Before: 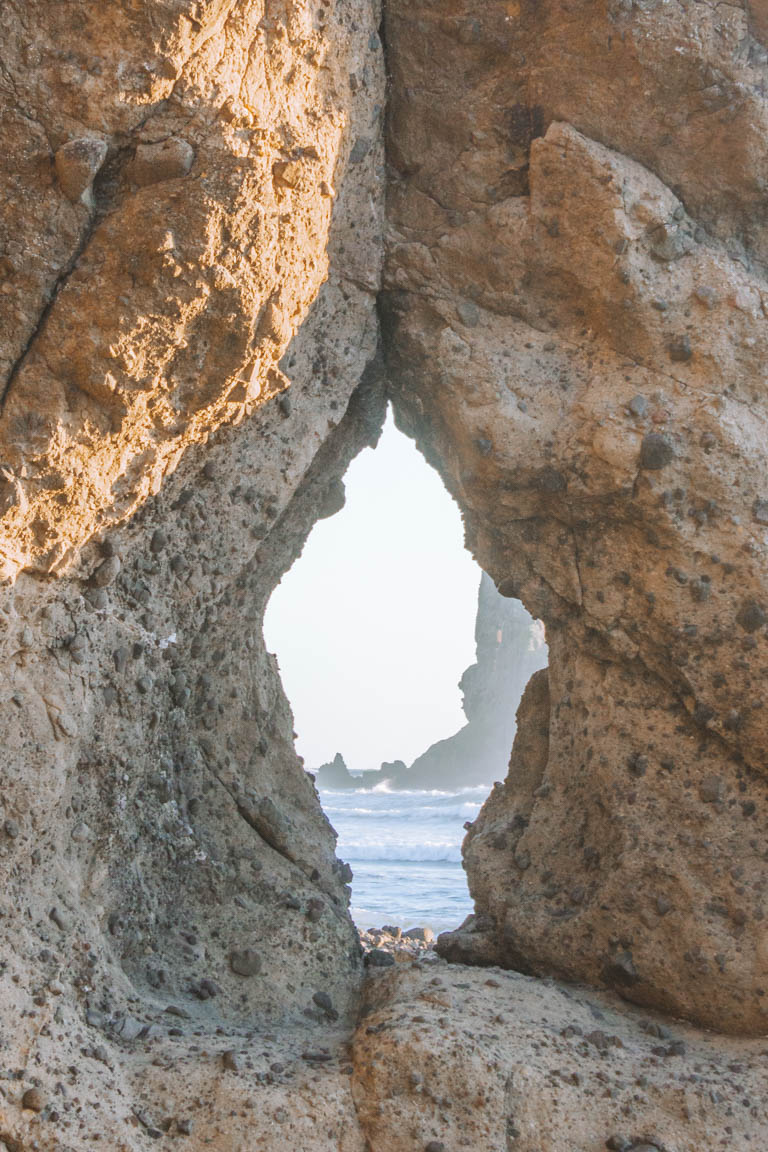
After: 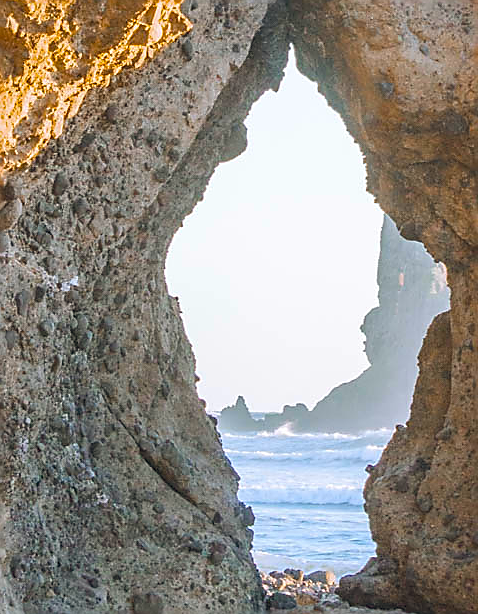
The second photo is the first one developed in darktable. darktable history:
crop: left 12.853%, top 31.051%, right 24.807%, bottom 15.609%
sharpen: radius 1.395, amount 1.256, threshold 0.661
color balance rgb: power › luminance 1.593%, highlights gain › chroma 0.127%, highlights gain › hue 330.17°, global offset › chroma 0.058%, global offset › hue 253.66°, linear chroma grading › global chroma 20.319%, perceptual saturation grading › global saturation 25.911%, global vibrance 9.441%
exposure: black level correction 0.004, exposure 0.016 EV, compensate highlight preservation false
